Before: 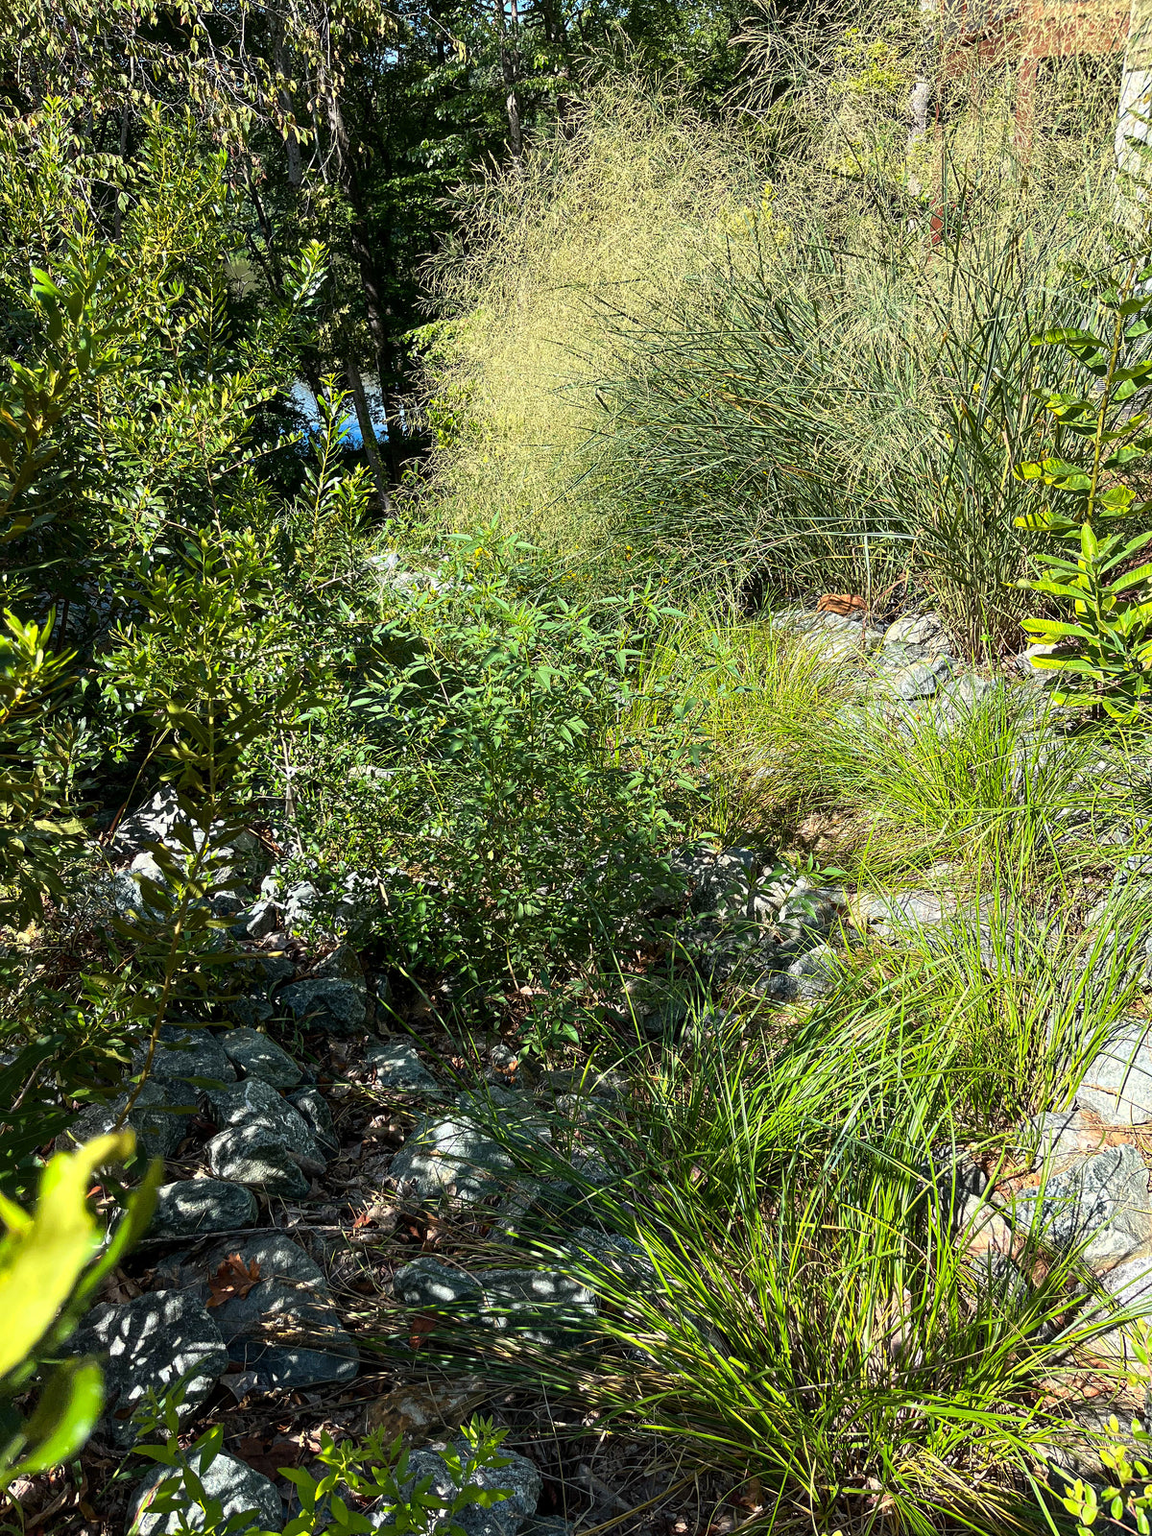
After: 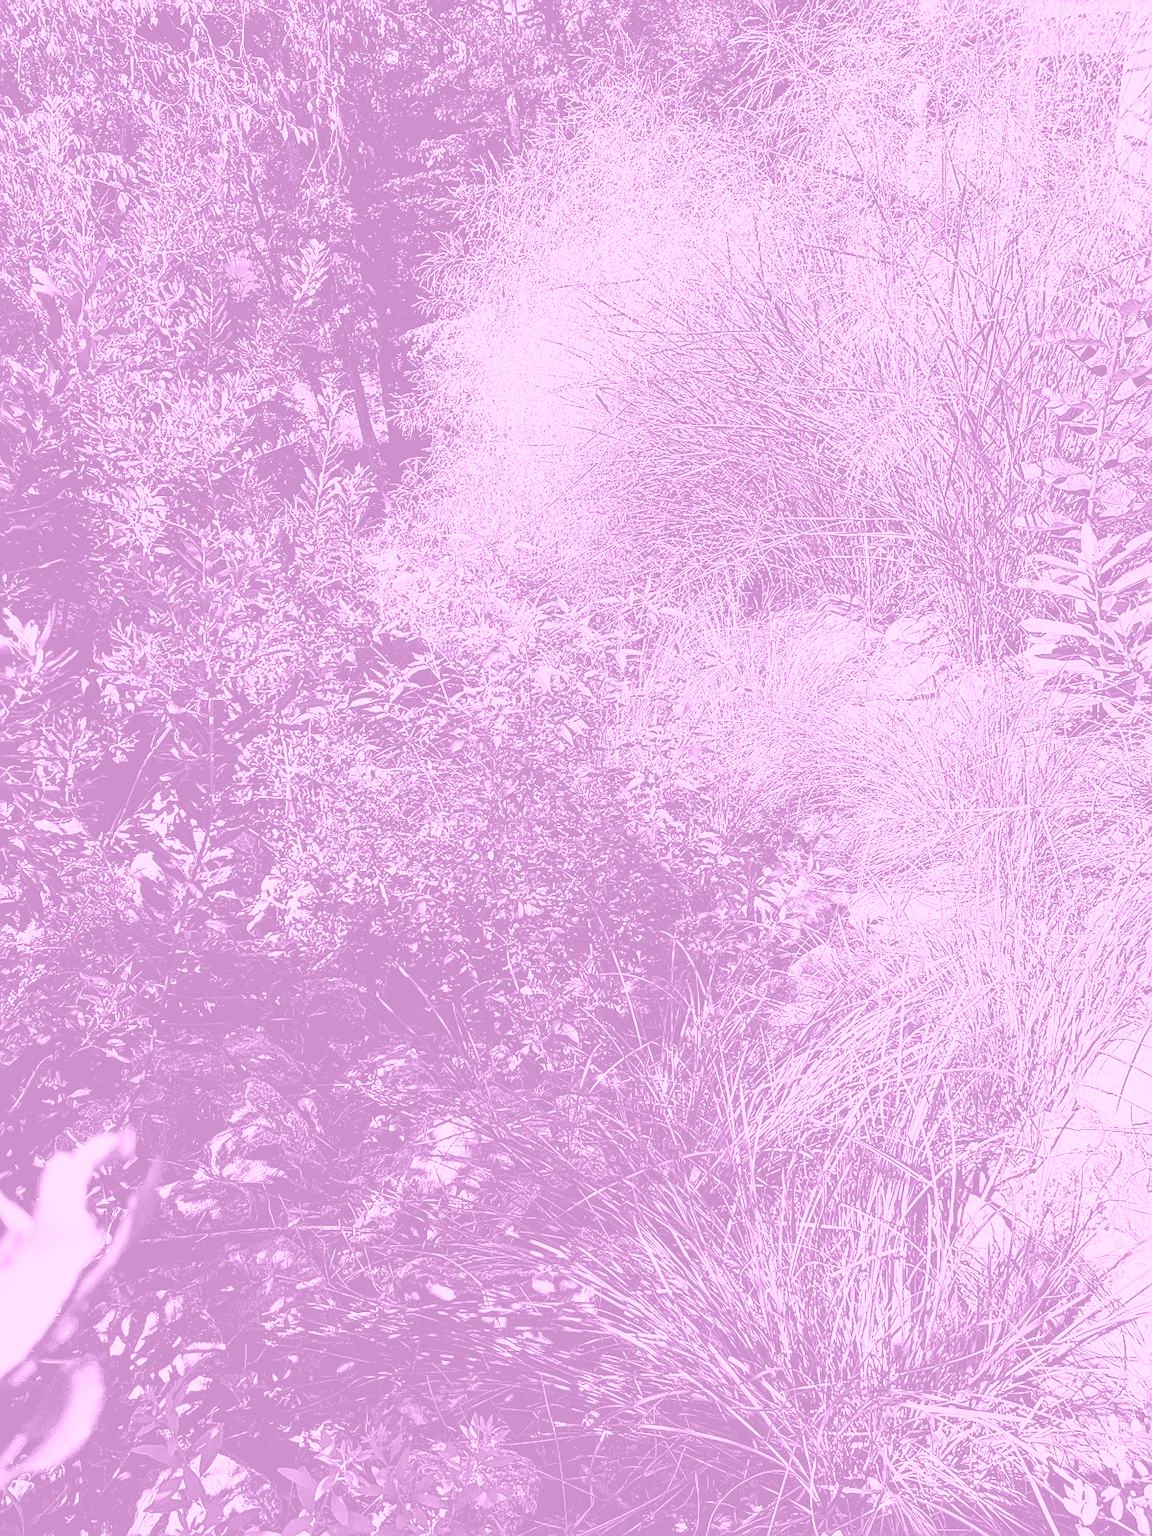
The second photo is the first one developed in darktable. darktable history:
color correction: highlights a* -5.94, highlights b* 11.19
base curve: curves: ch0 [(0, 0) (0.028, 0.03) (0.121, 0.232) (0.46, 0.748) (0.859, 0.968) (1, 1)], preserve colors none
colorize: hue 331.2°, saturation 69%, source mix 30.28%, lightness 69.02%, version 1
exposure: black level correction 0.001, exposure -0.2 EV, compensate highlight preservation false
levels: levels [0.116, 0.574, 1]
sharpen: on, module defaults
